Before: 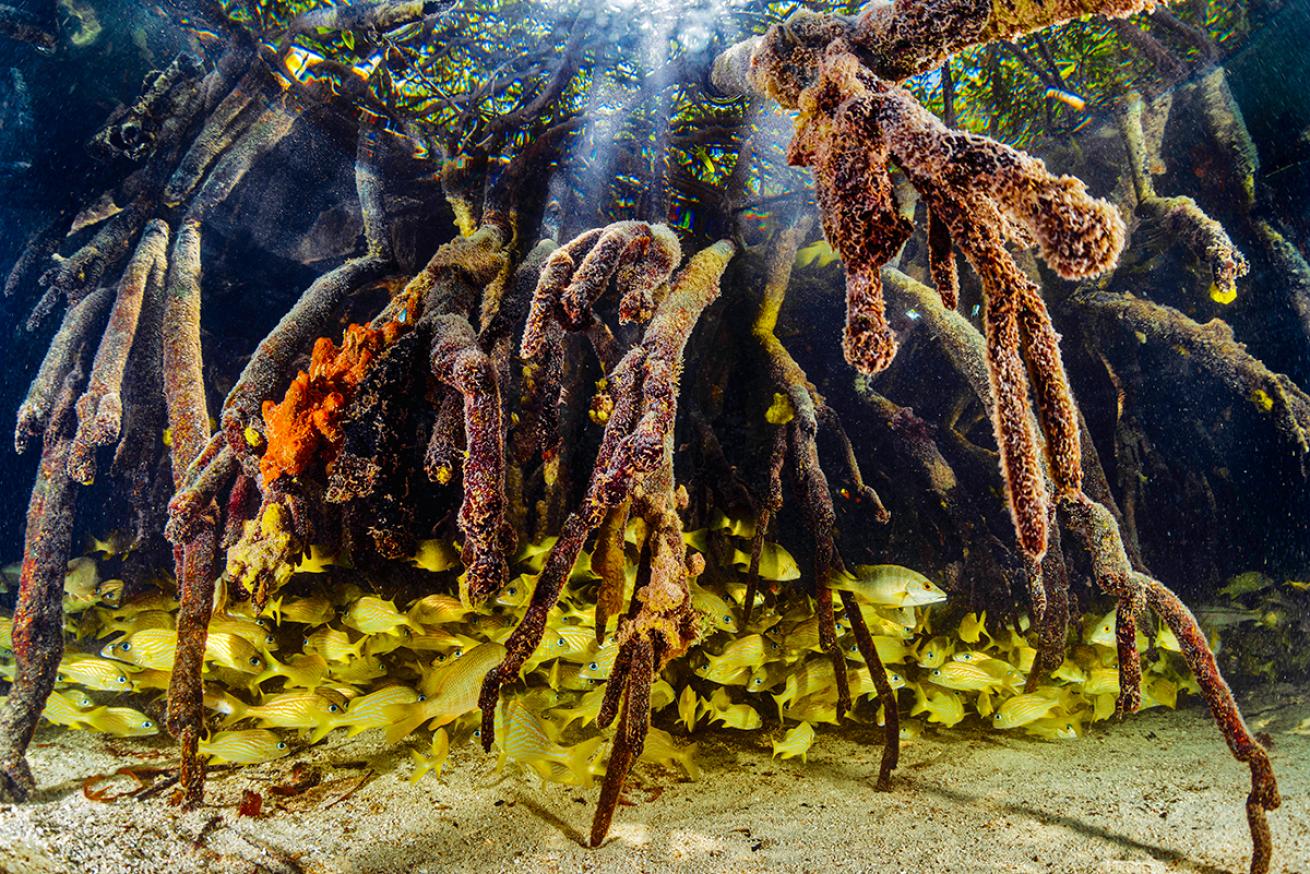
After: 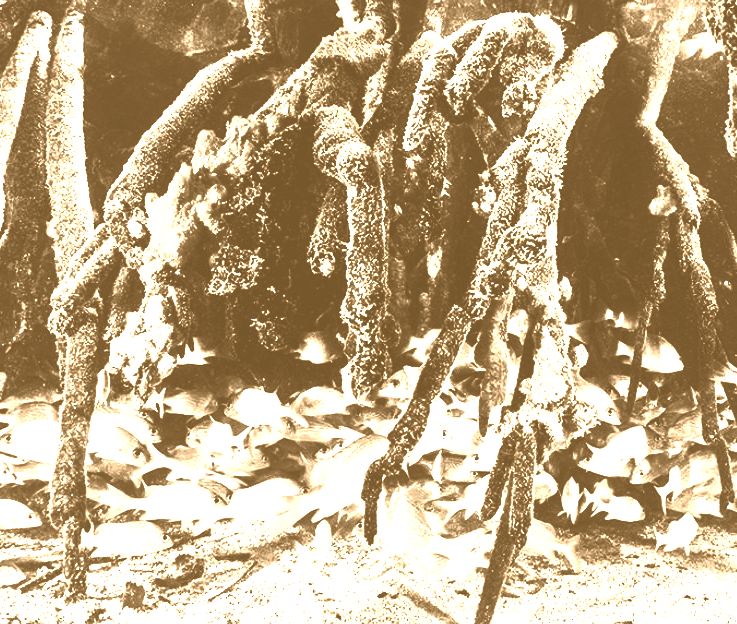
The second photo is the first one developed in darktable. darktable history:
filmic rgb: black relative exposure -7.65 EV, white relative exposure 4.56 EV, hardness 3.61
tone equalizer: -8 EV -0.75 EV, -7 EV -0.7 EV, -6 EV -0.6 EV, -5 EV -0.4 EV, -3 EV 0.4 EV, -2 EV 0.6 EV, -1 EV 0.7 EV, +0 EV 0.75 EV, edges refinement/feathering 500, mask exposure compensation -1.57 EV, preserve details no
color correction: highlights a* -9.73, highlights b* -21.22
colorize: hue 28.8°, source mix 100%
contrast brightness saturation: contrast 0.83, brightness 0.59, saturation 0.59
shadows and highlights: shadows 40, highlights -60
exposure: black level correction -0.023, exposure -0.039 EV, compensate highlight preservation false
crop: left 8.966%, top 23.852%, right 34.699%, bottom 4.703%
